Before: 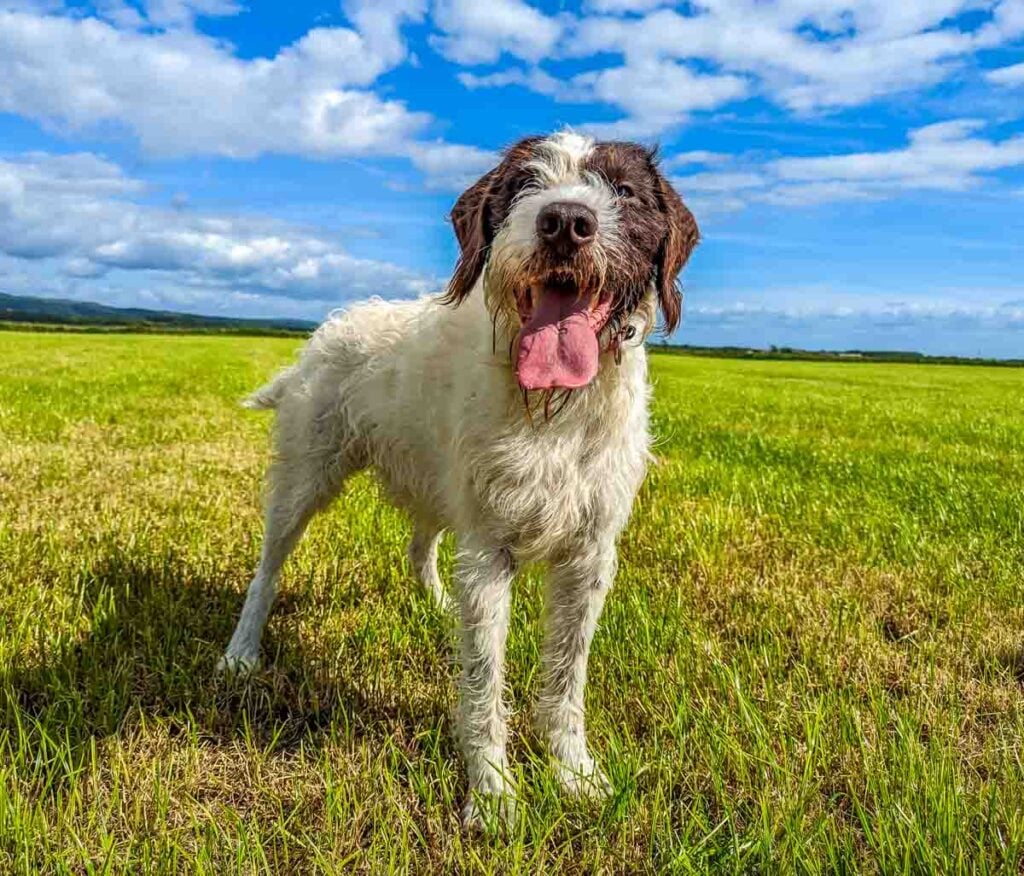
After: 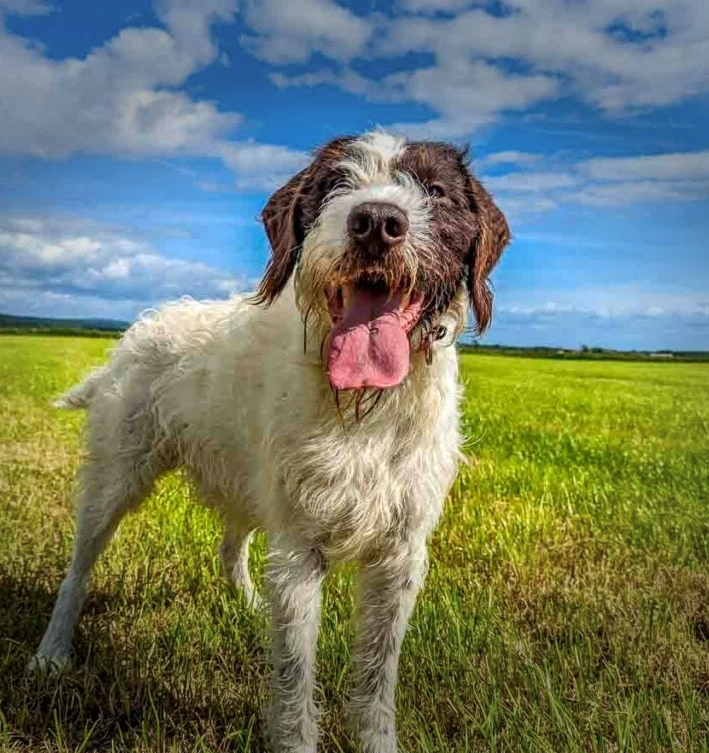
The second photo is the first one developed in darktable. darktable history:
vignetting: fall-off start 70.97%, brightness -0.584, saturation -0.118, width/height ratio 1.333
crop: left 18.479%, right 12.2%, bottom 13.971%
